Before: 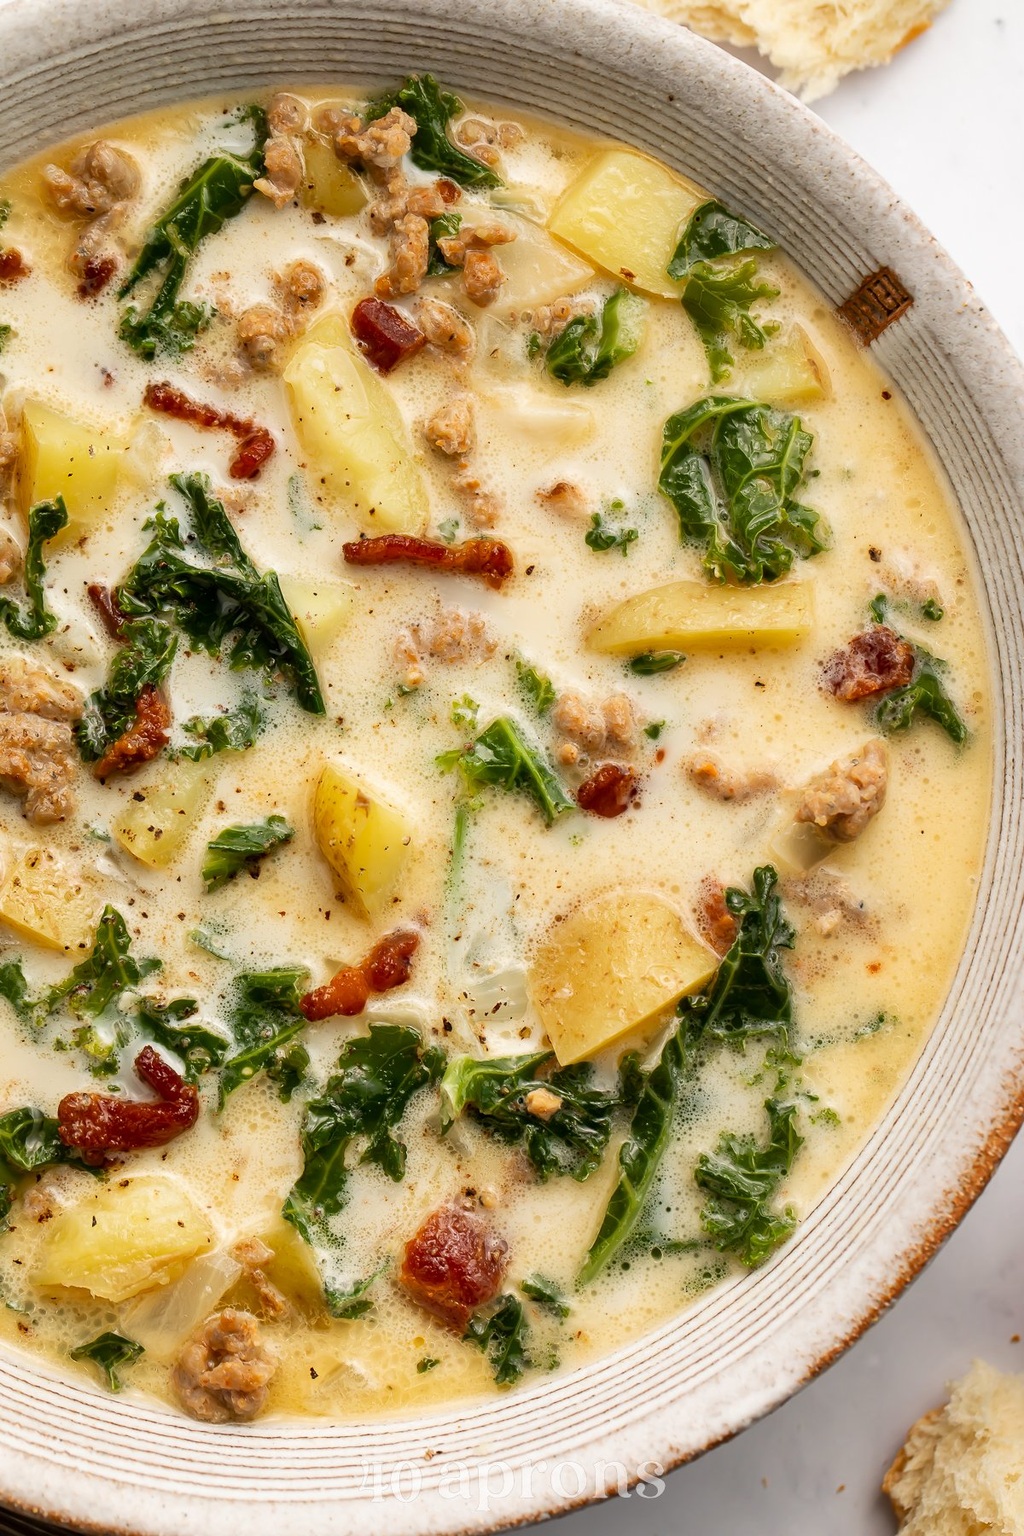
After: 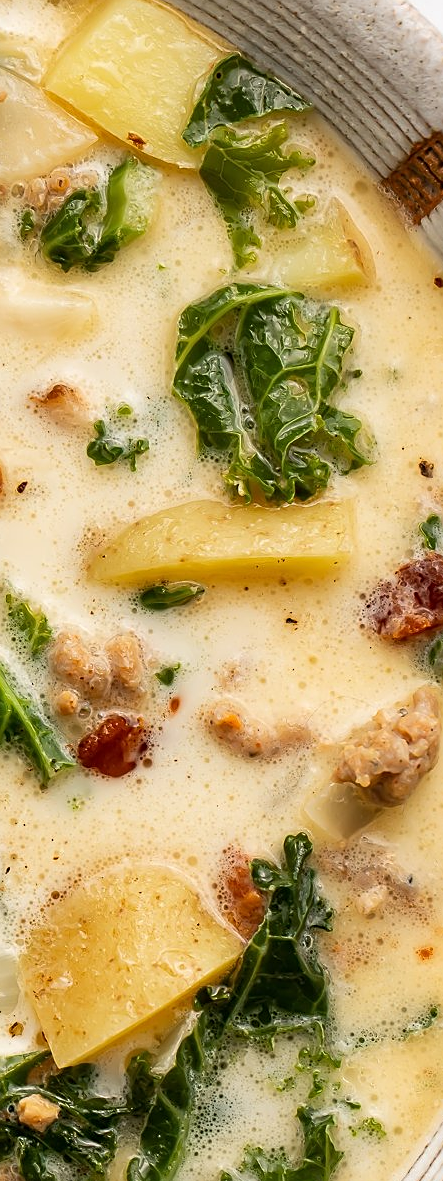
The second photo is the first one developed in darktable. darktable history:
sharpen: on, module defaults
crop and rotate: left 49.936%, top 10.094%, right 13.136%, bottom 24.256%
